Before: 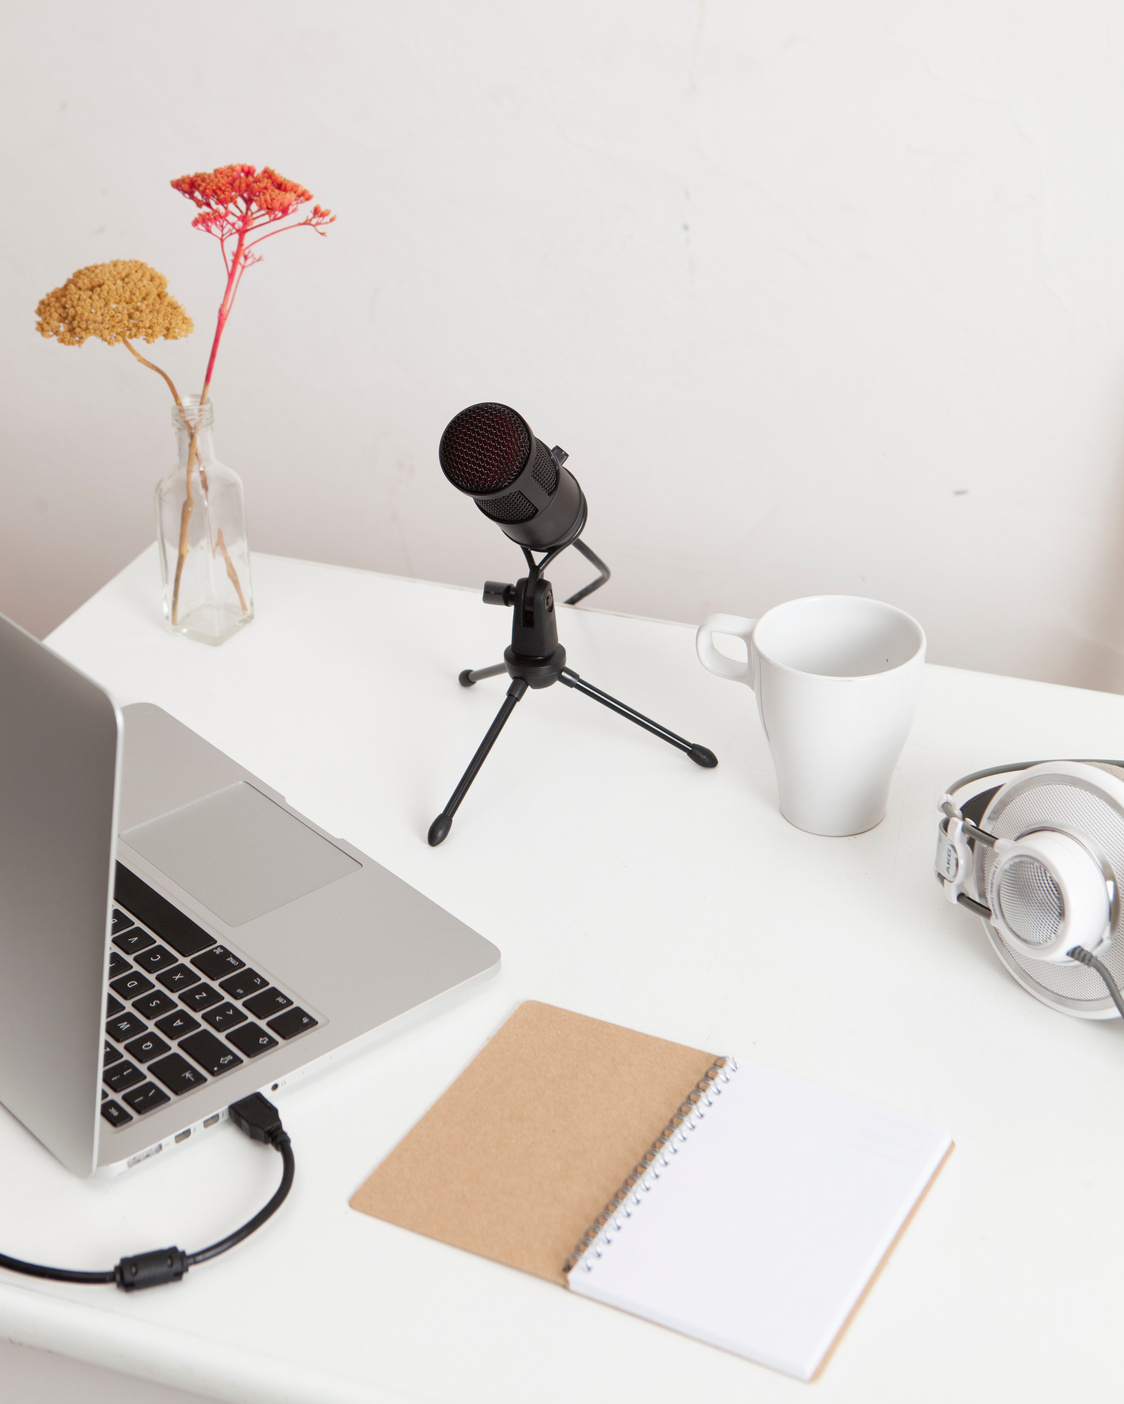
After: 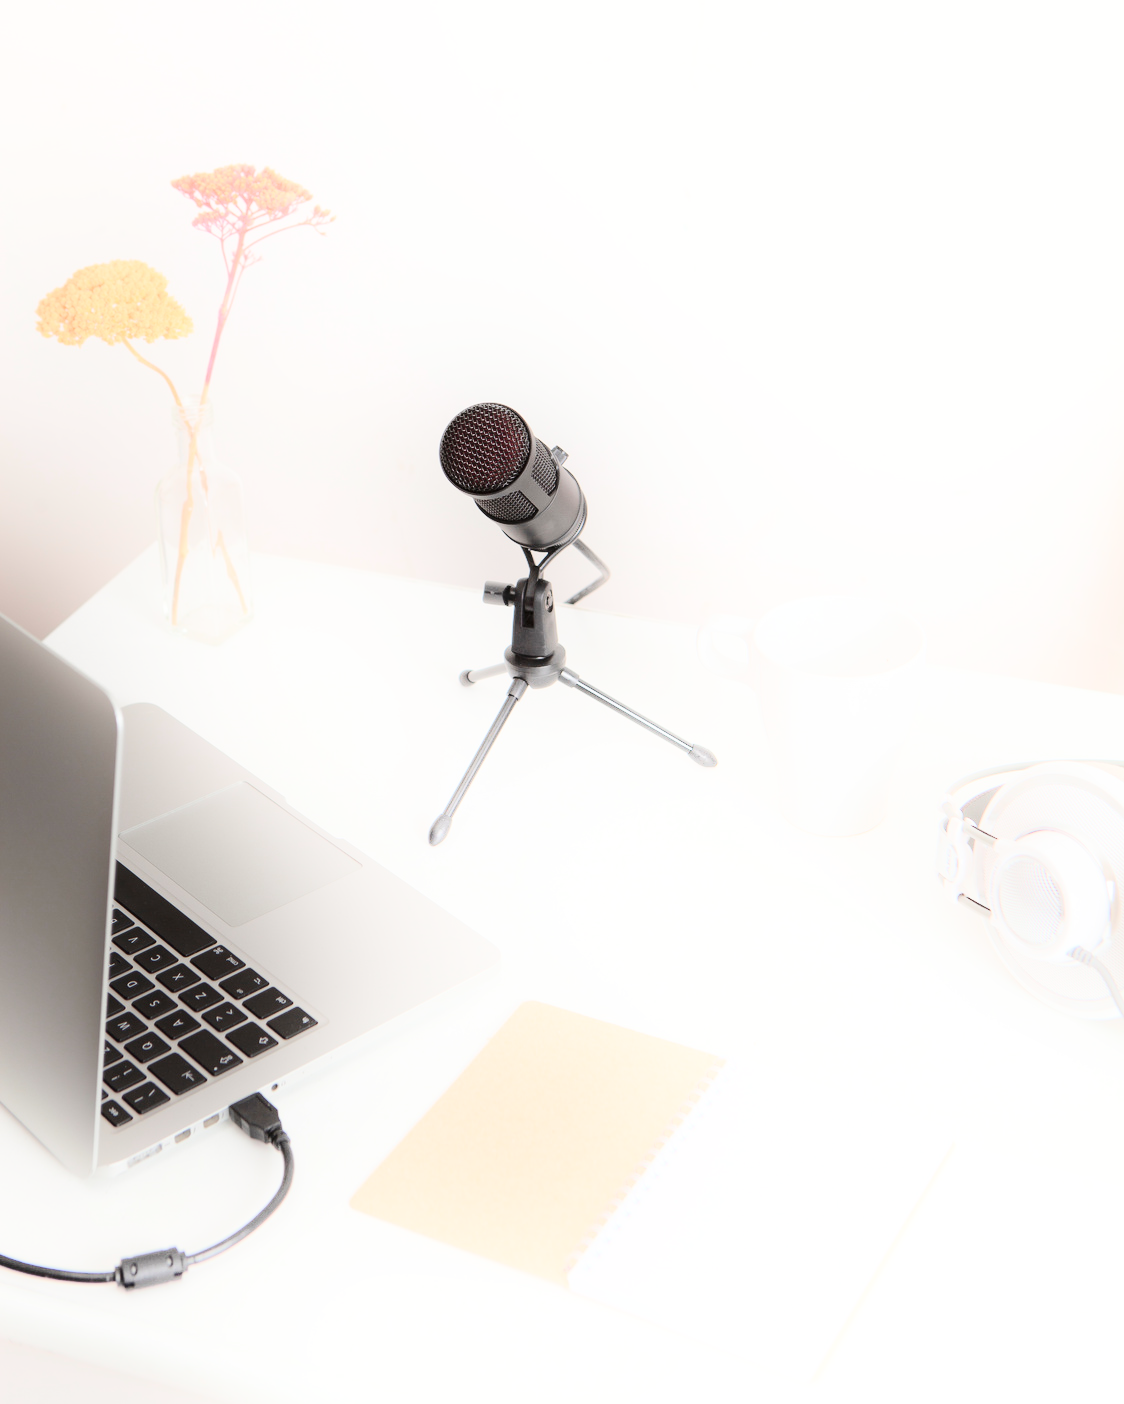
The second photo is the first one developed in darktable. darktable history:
shadows and highlights: shadows -21.06, highlights 98.65, soften with gaussian
